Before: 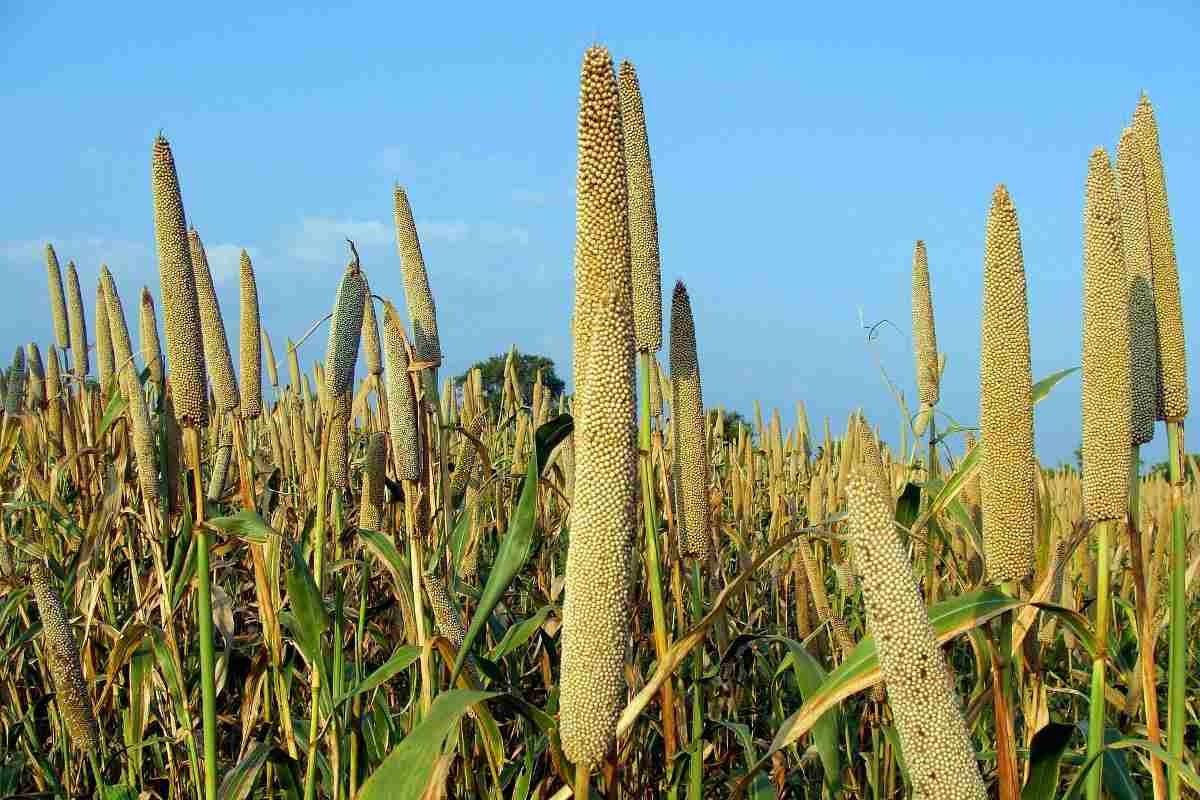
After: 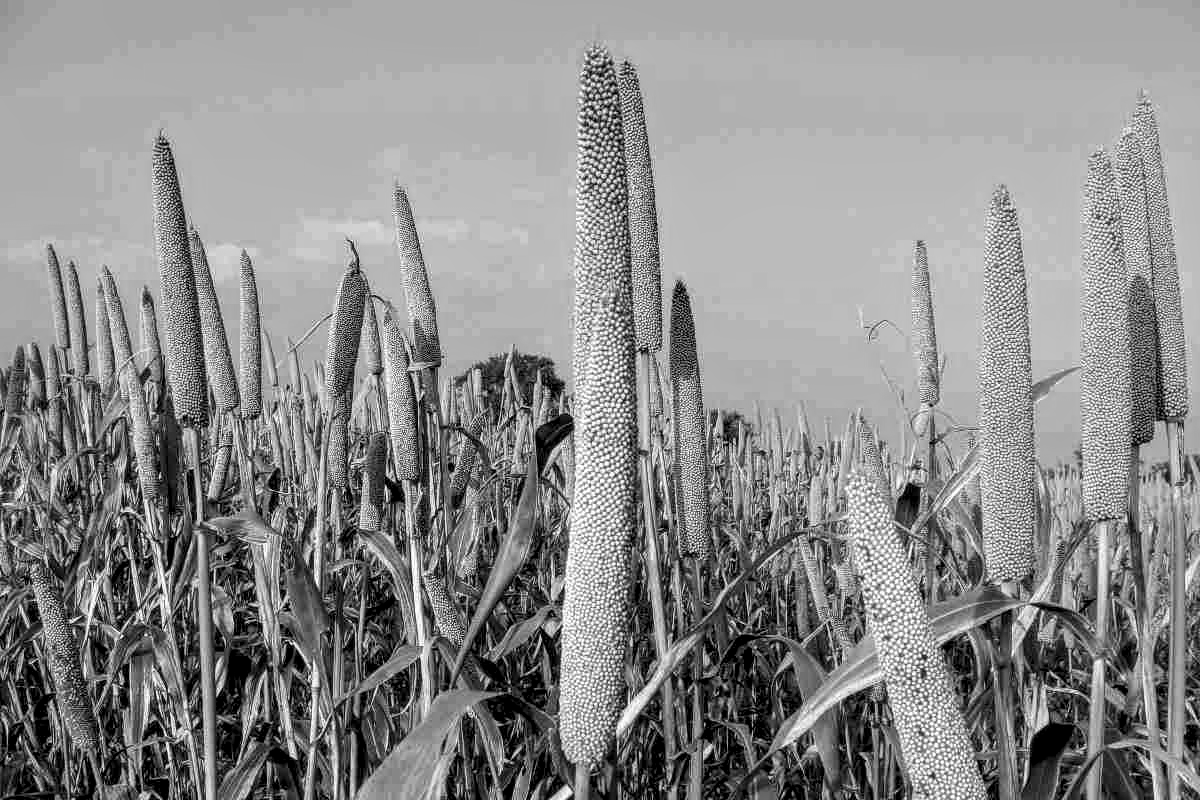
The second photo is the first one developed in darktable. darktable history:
monochrome: a -6.99, b 35.61, size 1.4
local contrast: detail 142%
